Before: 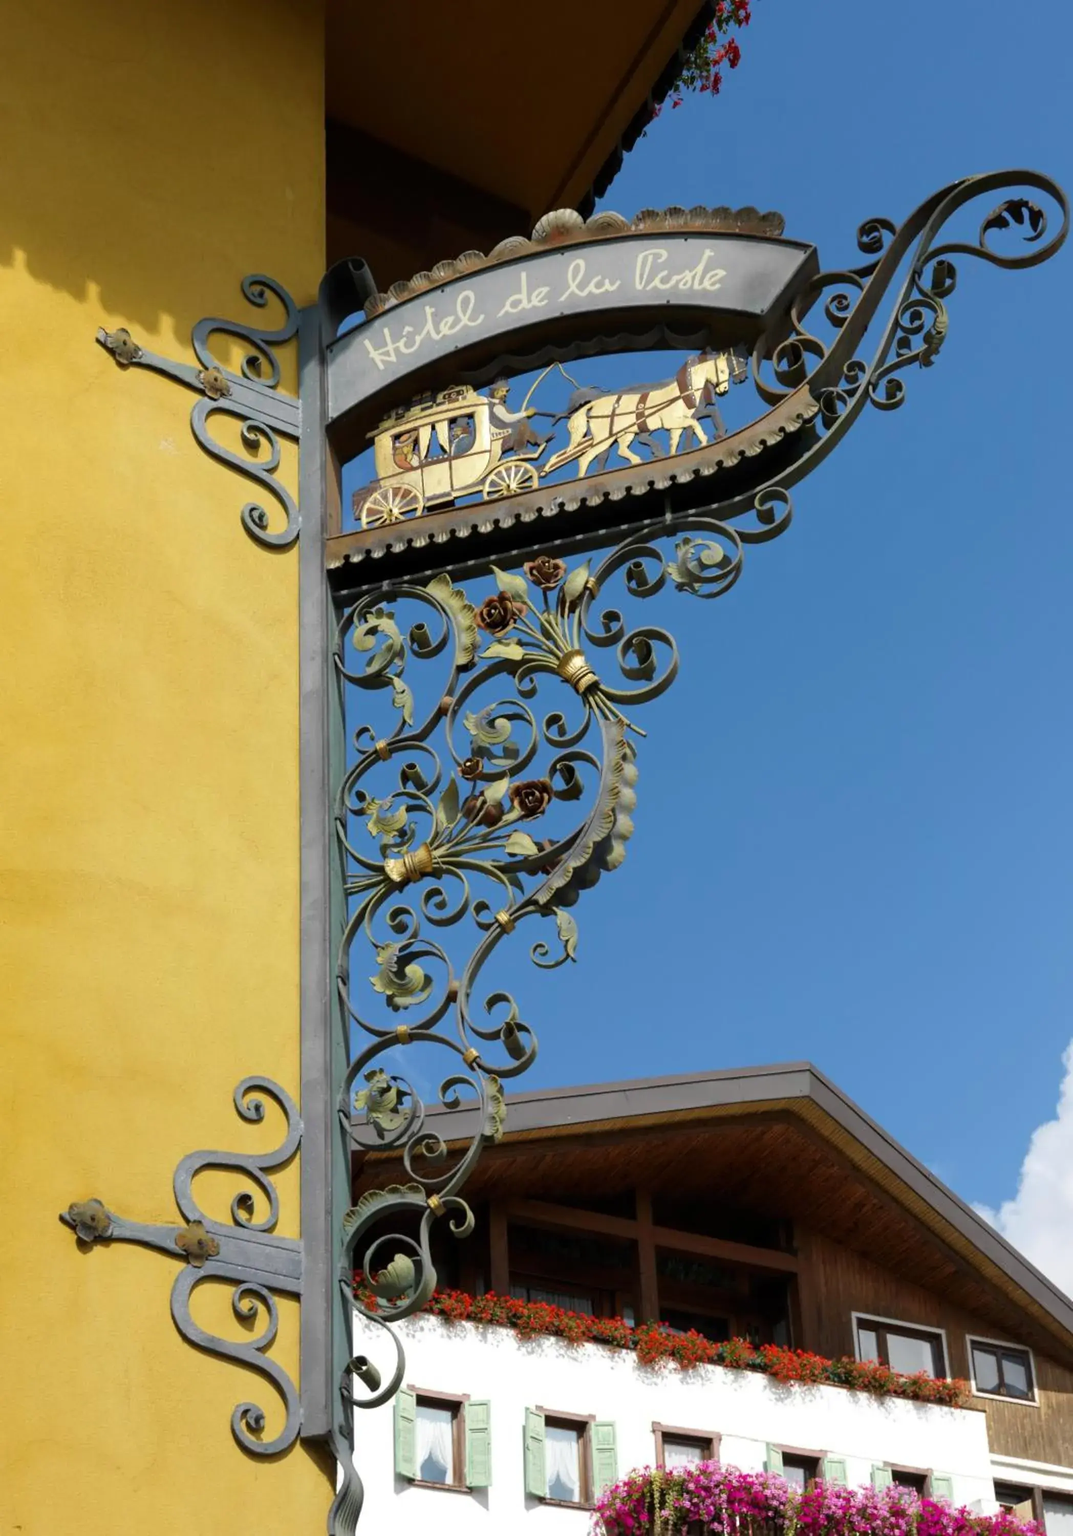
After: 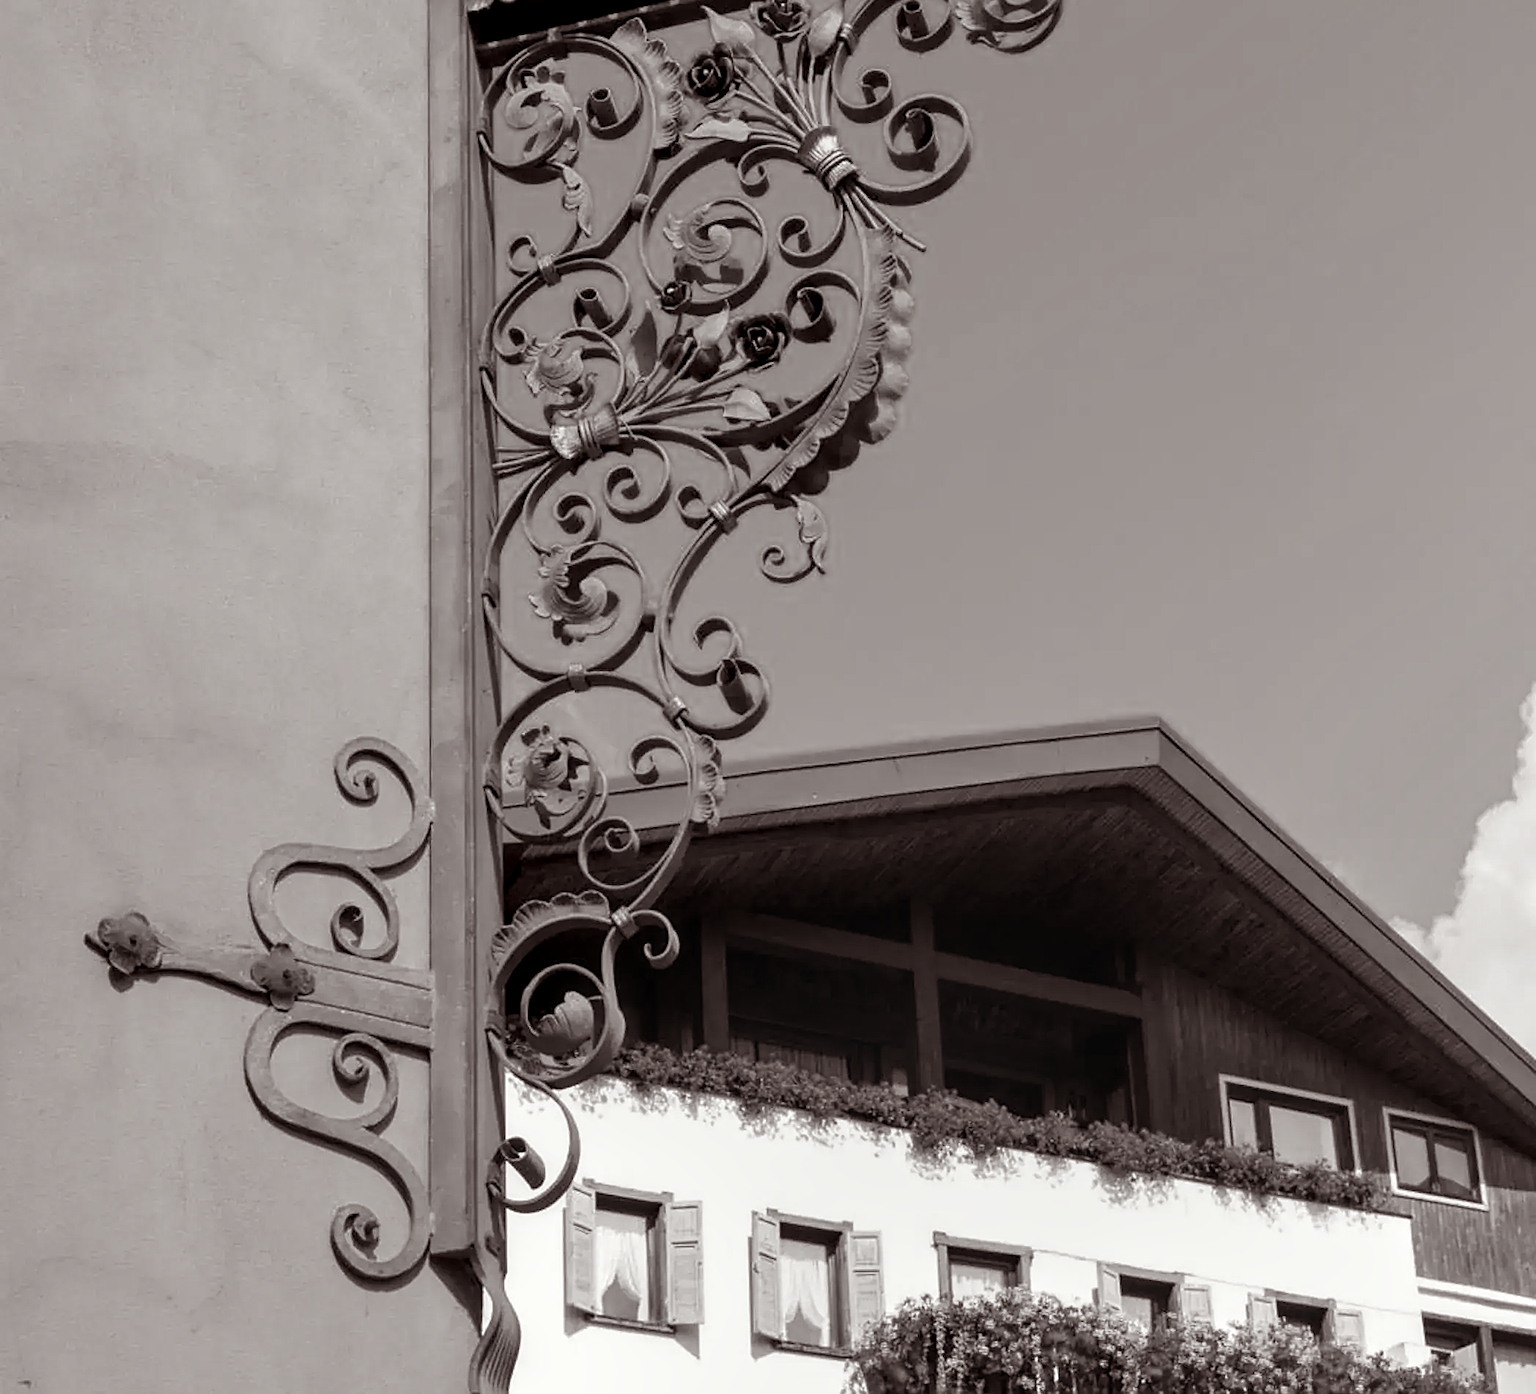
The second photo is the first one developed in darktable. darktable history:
crop and rotate: top 36.541%
local contrast: on, module defaults
color calibration: output gray [0.21, 0.42, 0.37, 0], illuminant as shot in camera, x 0.358, y 0.373, temperature 4628.91 K
sharpen: on, module defaults
color balance rgb: power › chroma 1.072%, power › hue 28.28°, linear chroma grading › global chroma 14.757%, perceptual saturation grading › global saturation 20%, perceptual saturation grading › highlights -50.409%, perceptual saturation grading › shadows 30.721%, global vibrance 20%
